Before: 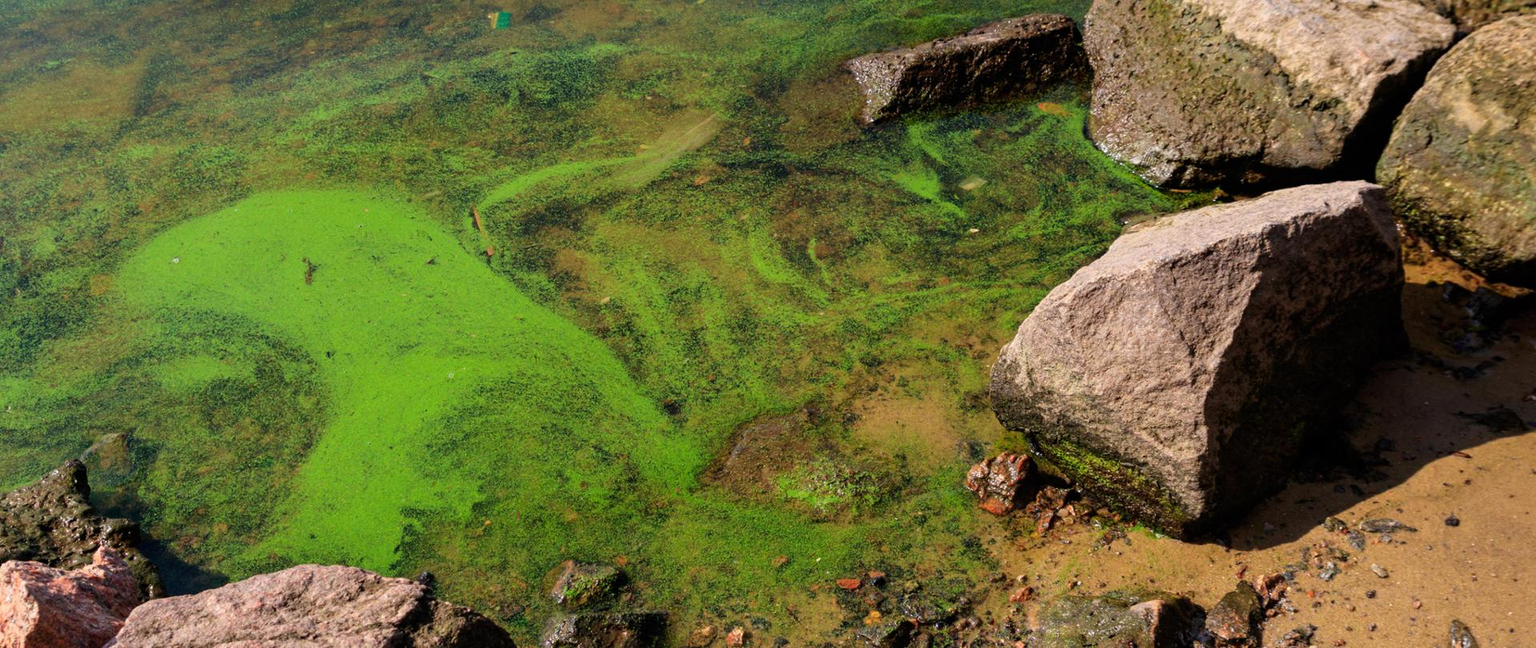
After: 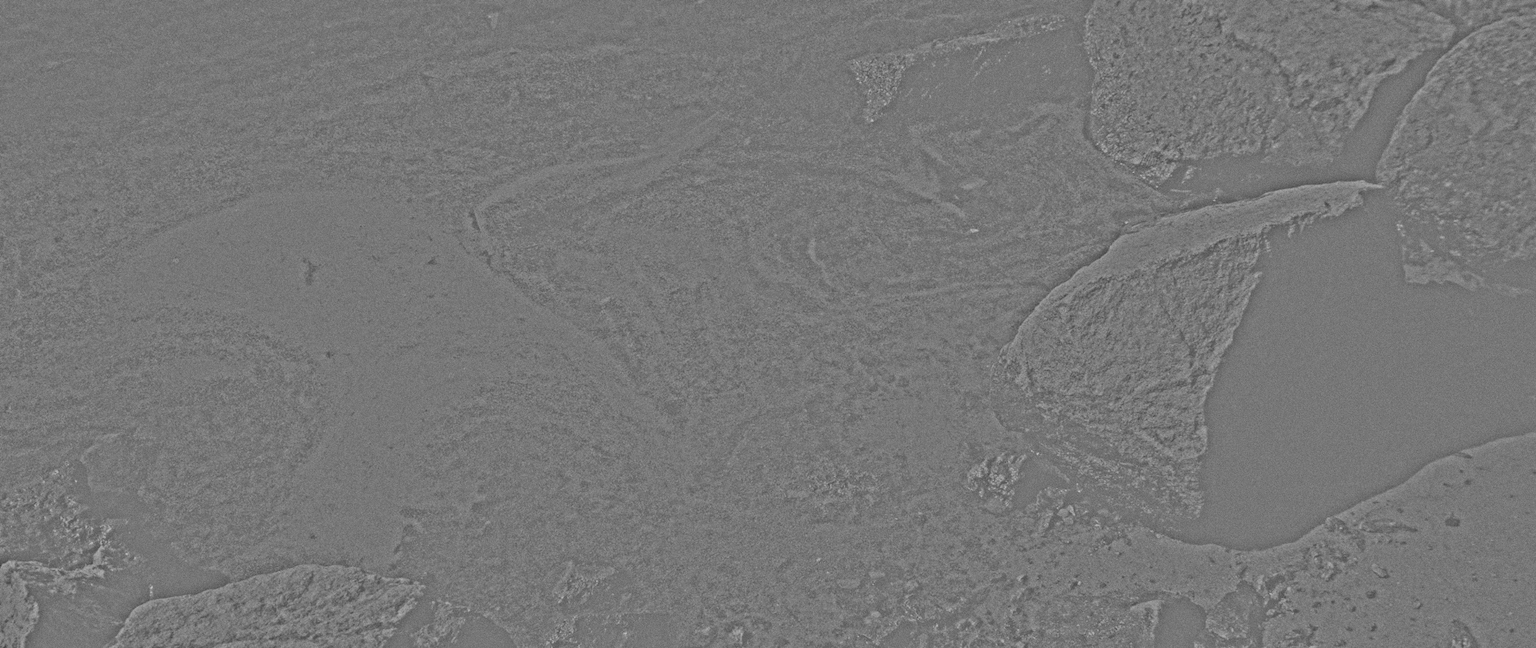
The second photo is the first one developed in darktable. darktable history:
grain: coarseness 0.09 ISO
highpass: sharpness 25.84%, contrast boost 14.94%
exposure: black level correction -0.087, compensate highlight preservation false
